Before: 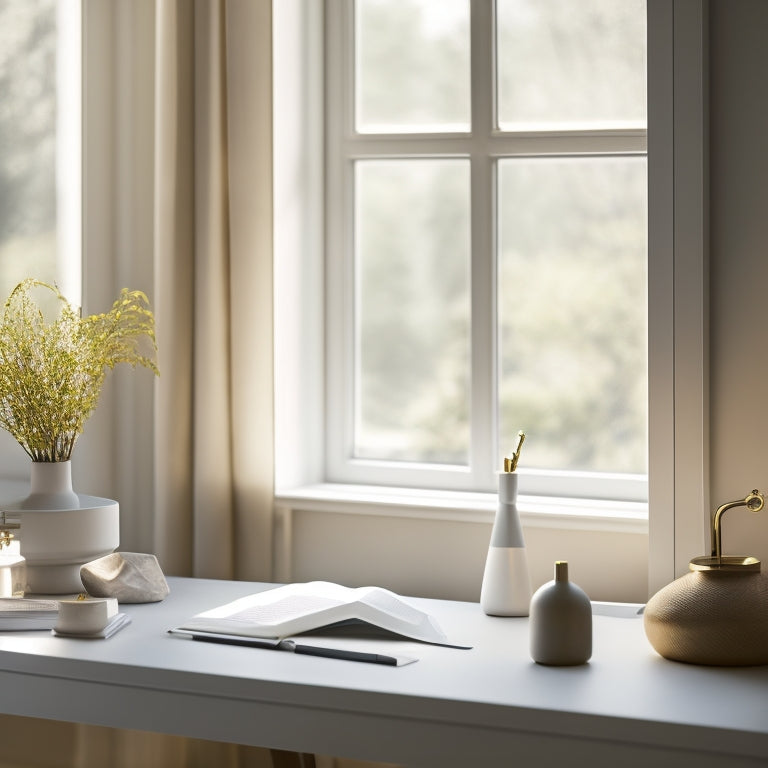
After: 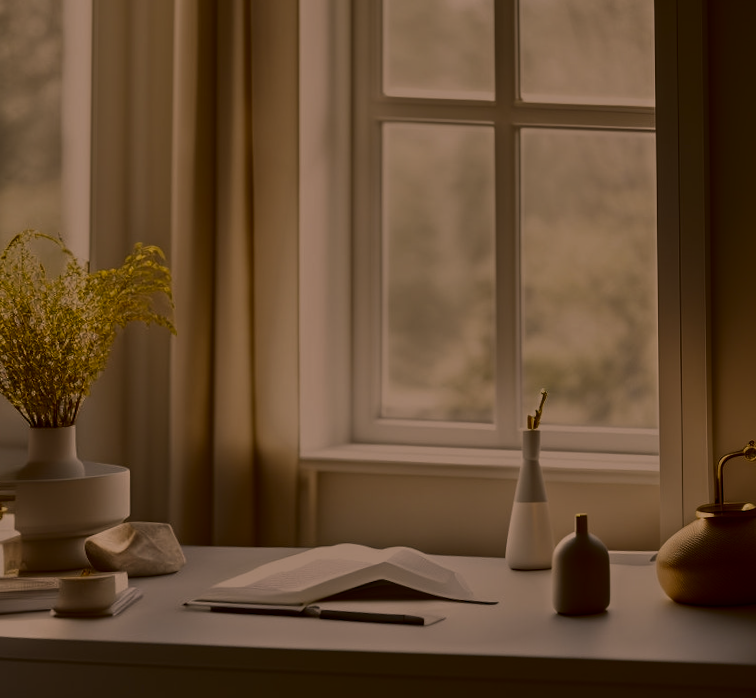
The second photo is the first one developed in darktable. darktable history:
contrast brightness saturation: contrast 0.2, brightness -0.11, saturation 0.1
tone equalizer: -8 EV -2 EV, -7 EV -2 EV, -6 EV -2 EV, -5 EV -2 EV, -4 EV -2 EV, -3 EV -2 EV, -2 EV -2 EV, -1 EV -1.63 EV, +0 EV -2 EV
color balance rgb: shadows lift › luminance -5%, shadows lift › chroma 1.1%, shadows lift › hue 219°, power › luminance 10%, power › chroma 2.83%, power › hue 60°, highlights gain › chroma 4.52%, highlights gain › hue 33.33°, saturation formula JzAzBz (2021)
rotate and perspective: rotation -0.013°, lens shift (vertical) -0.027, lens shift (horizontal) 0.178, crop left 0.016, crop right 0.989, crop top 0.082, crop bottom 0.918
